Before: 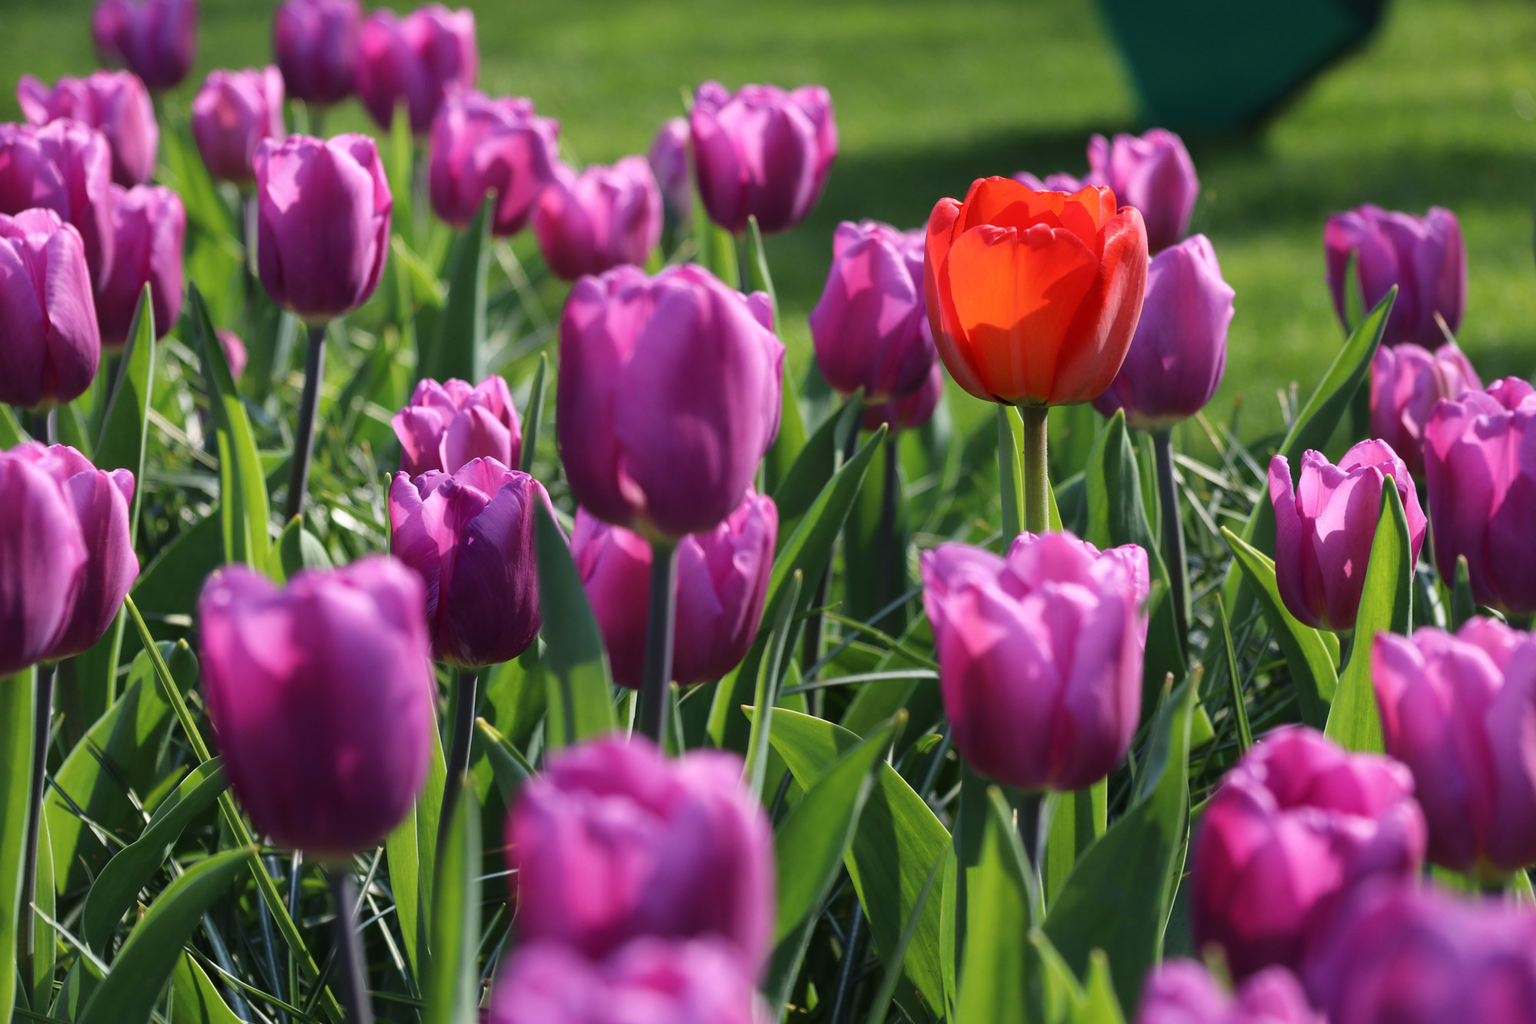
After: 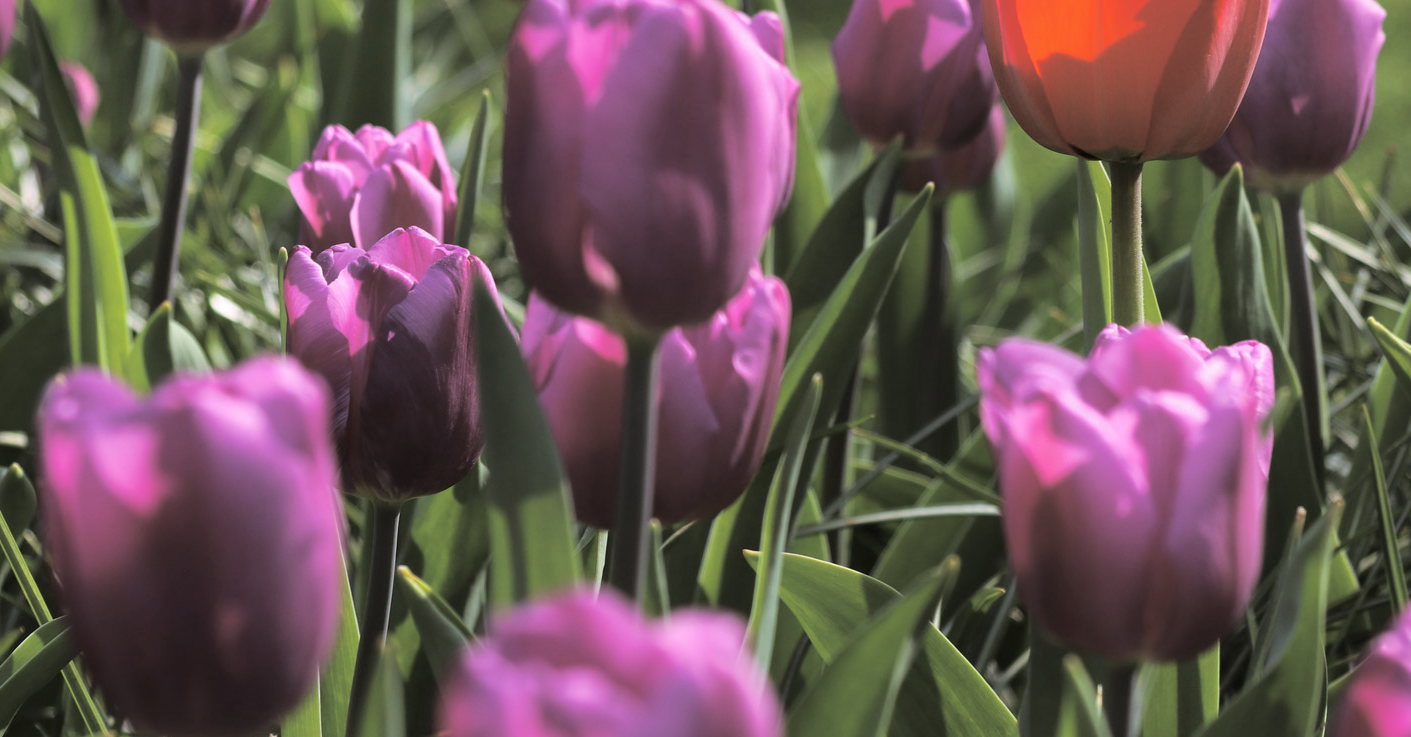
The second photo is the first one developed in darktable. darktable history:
crop: left 11.123%, top 27.61%, right 18.3%, bottom 17.034%
white balance: emerald 1
split-toning: shadows › hue 46.8°, shadows › saturation 0.17, highlights › hue 316.8°, highlights › saturation 0.27, balance -51.82
